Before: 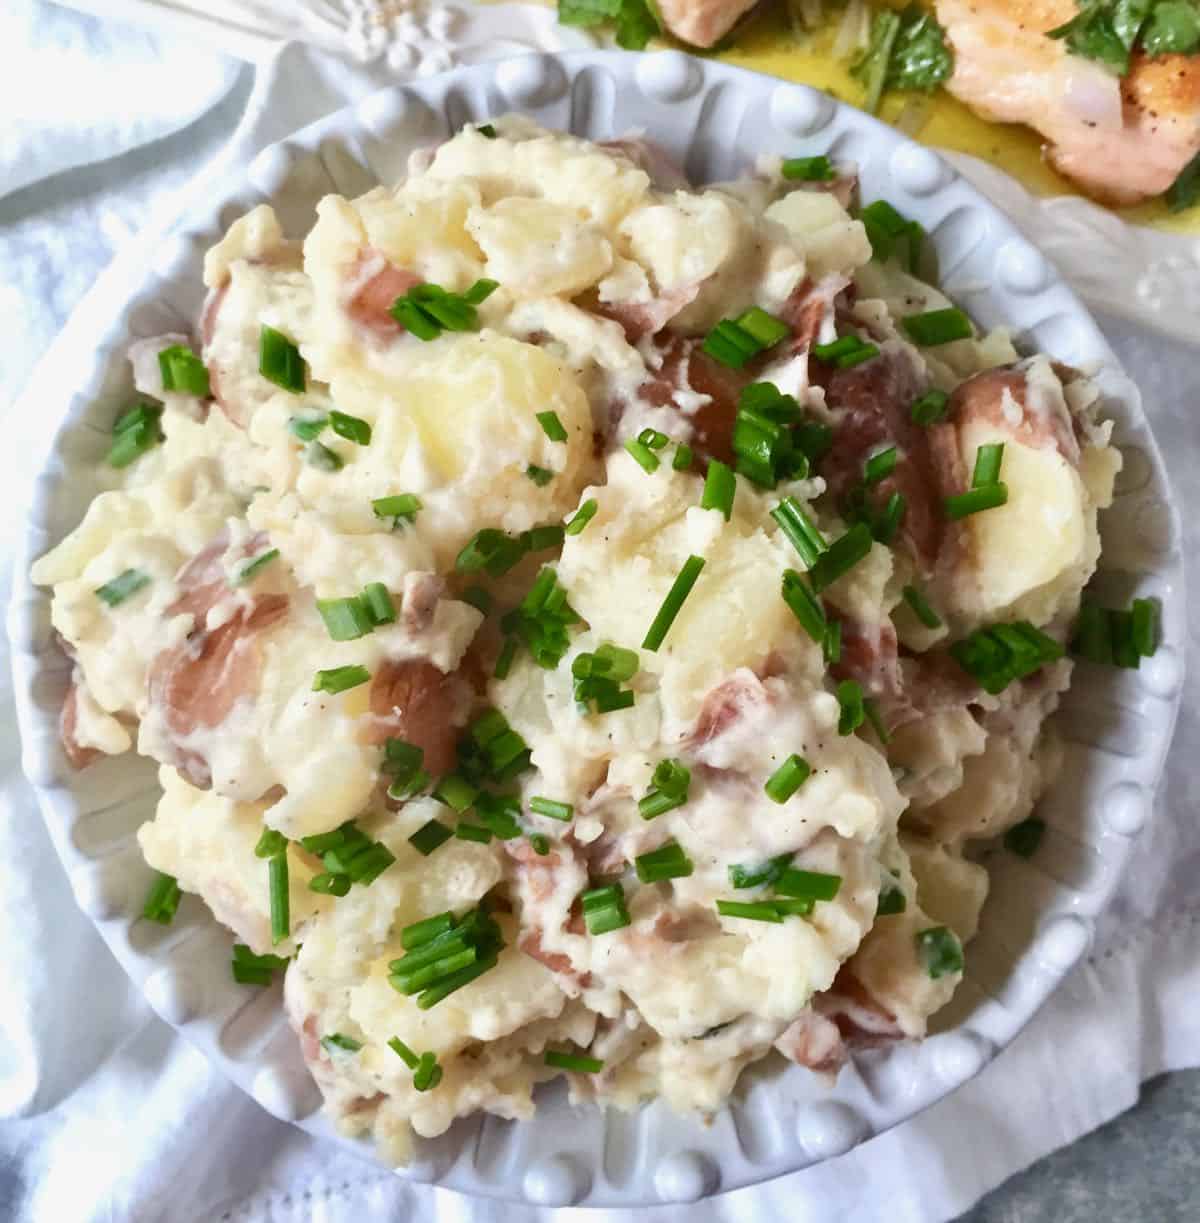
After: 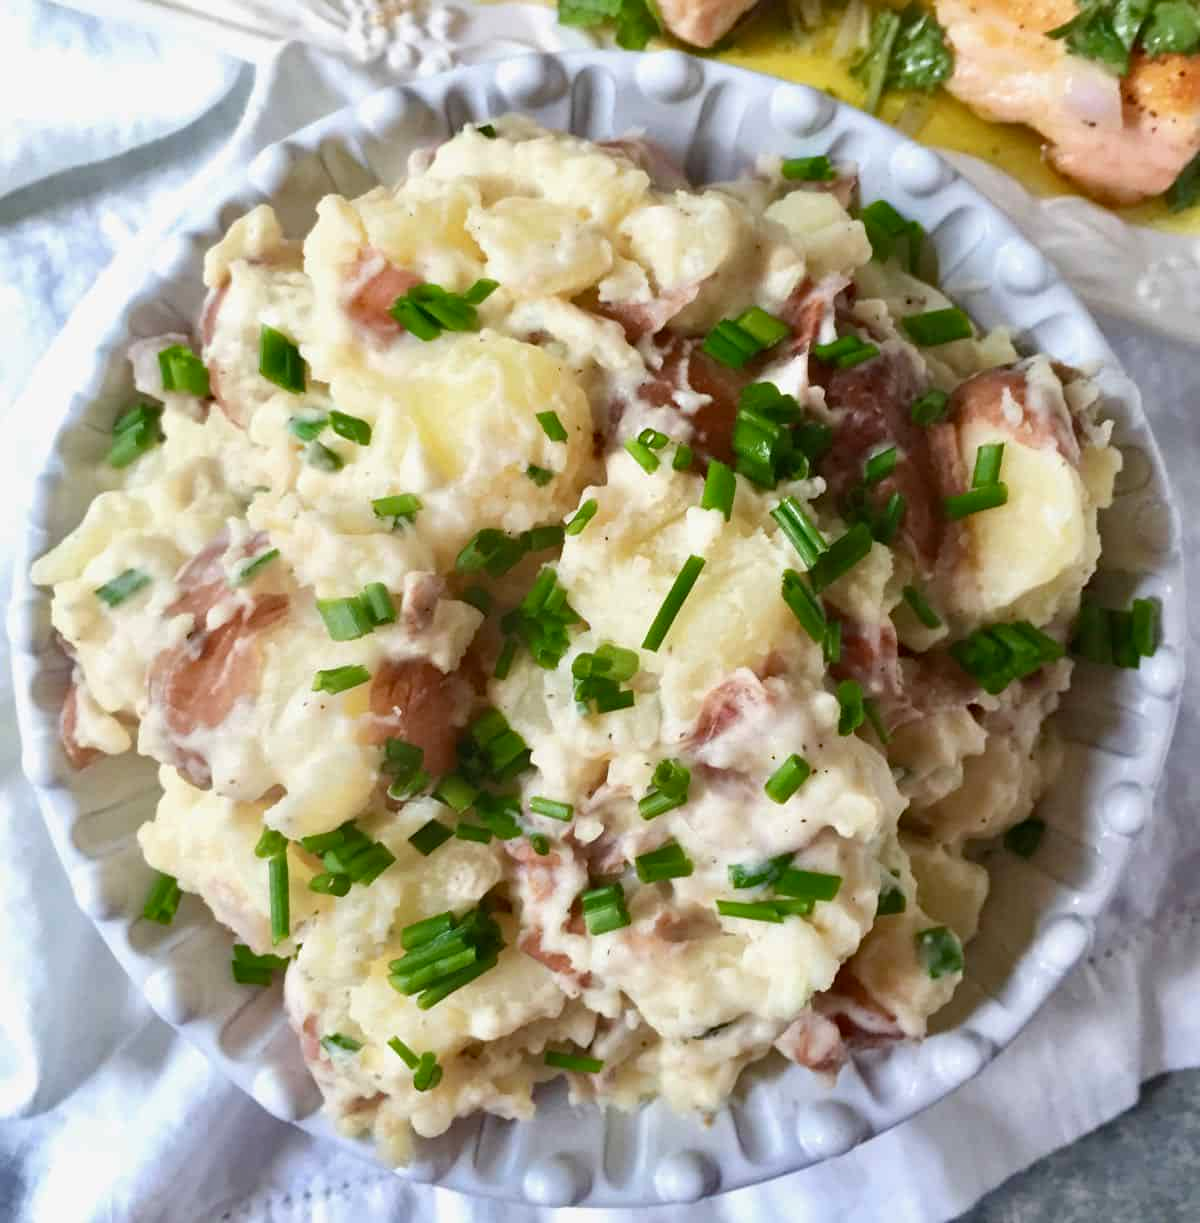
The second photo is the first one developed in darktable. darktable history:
haze removal: compatibility mode true, adaptive false
shadows and highlights: shadows 30.85, highlights 1.16, soften with gaussian
